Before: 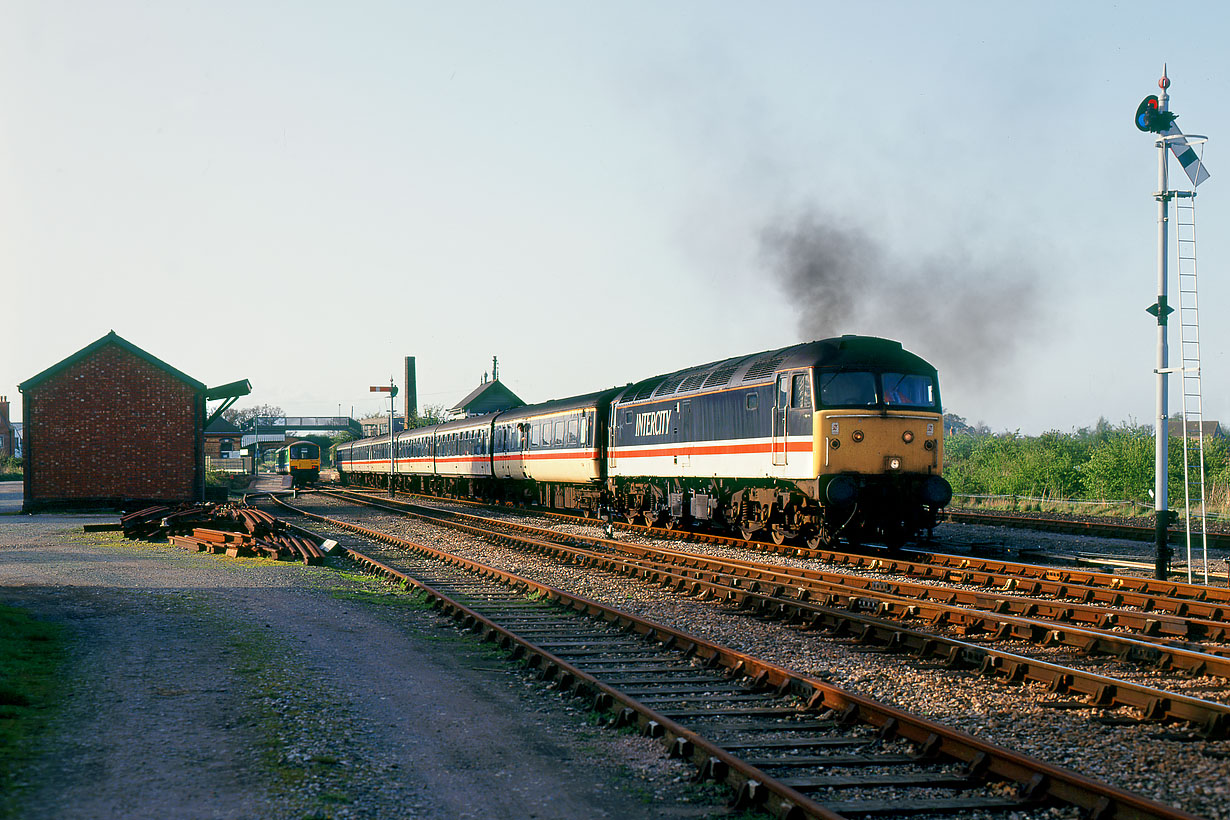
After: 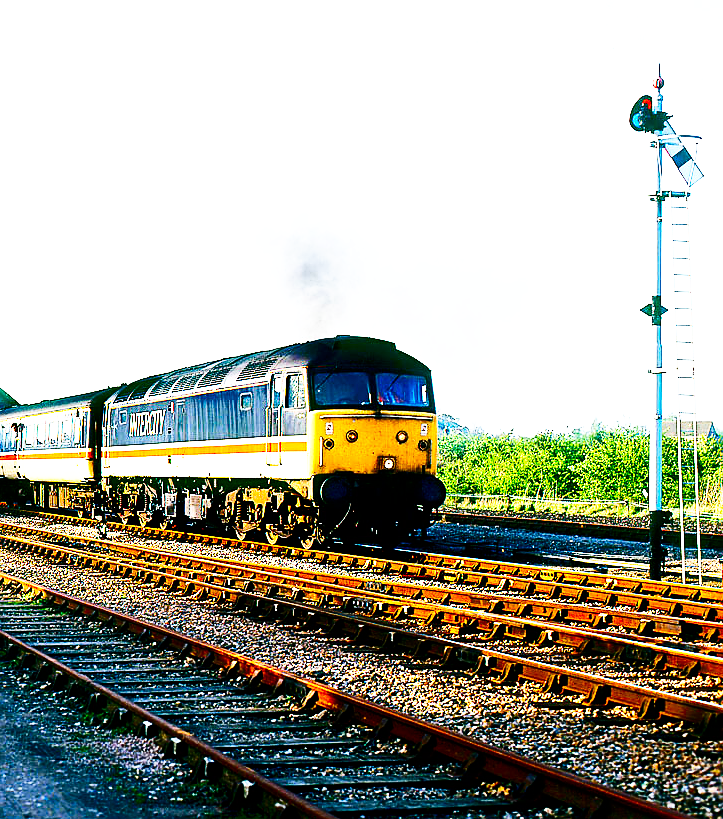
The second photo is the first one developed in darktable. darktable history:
crop: left 41.198%
exposure: black level correction 0, exposure 0.499 EV, compensate highlight preservation false
sharpen: on, module defaults
tone equalizer: on, module defaults
color balance rgb: perceptual saturation grading › global saturation 28.506%, perceptual saturation grading › mid-tones 11.936%, perceptual saturation grading › shadows 11.369%, perceptual brilliance grading › highlights 19.303%, perceptual brilliance grading › mid-tones 20.069%, perceptual brilliance grading › shadows -19.711%
contrast brightness saturation: contrast 0.186, brightness -0.113, saturation 0.21
base curve: curves: ch0 [(0, 0) (0.007, 0.004) (0.027, 0.03) (0.046, 0.07) (0.207, 0.54) (0.442, 0.872) (0.673, 0.972) (1, 1)], preserve colors none
